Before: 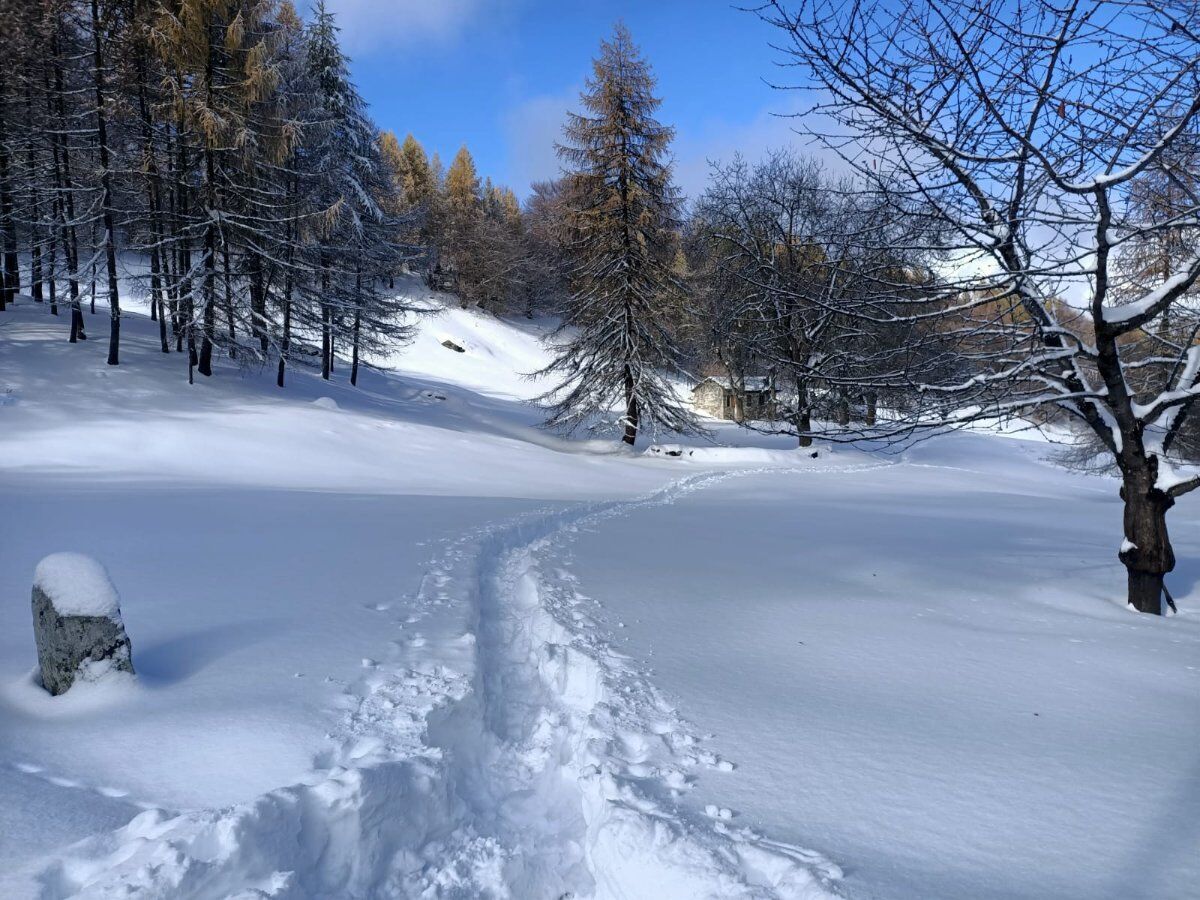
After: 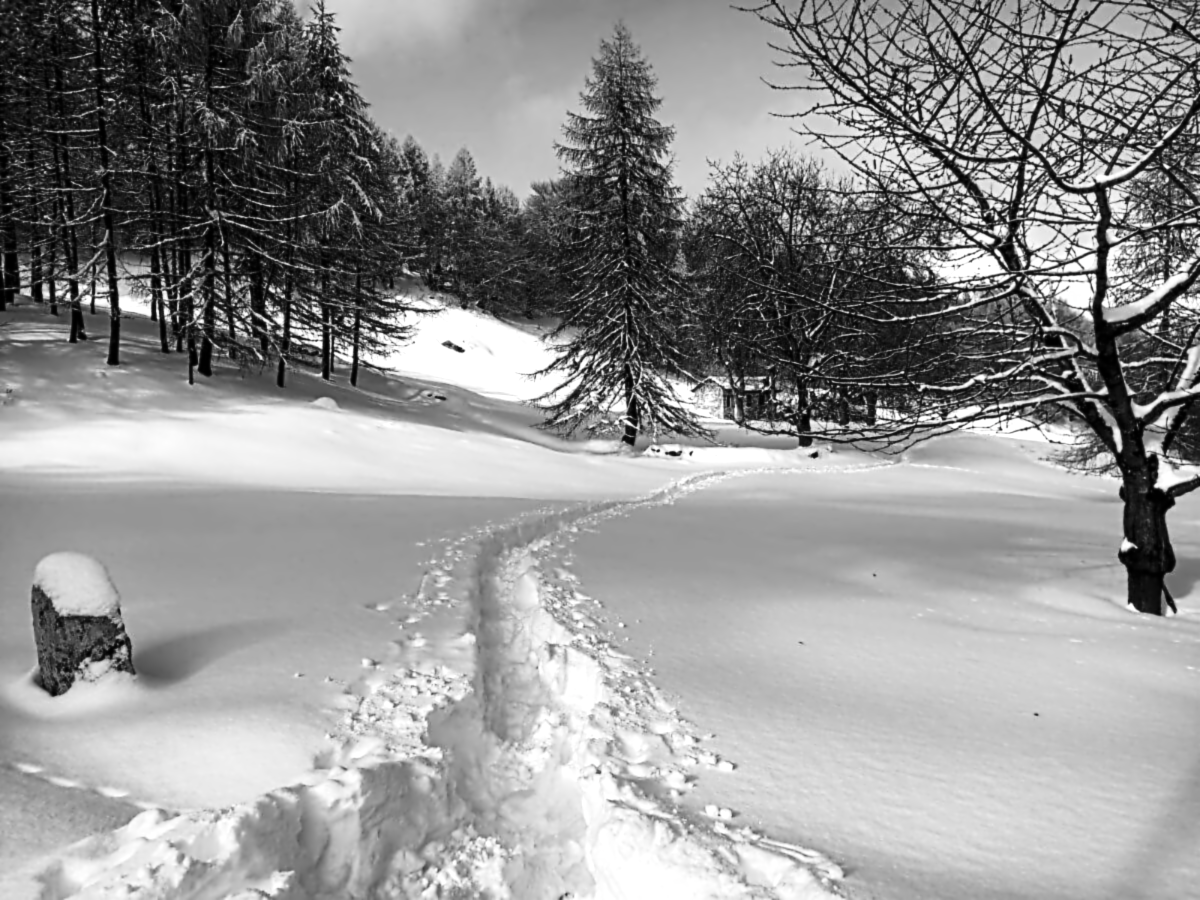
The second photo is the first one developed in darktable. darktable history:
lowpass: radius 0.76, contrast 1.56, saturation 0, unbound 0
contrast equalizer: y [[0.5, 0.5, 0.5, 0.515, 0.749, 0.84], [0.5 ×6], [0.5 ×6], [0, 0, 0, 0.001, 0.067, 0.262], [0 ×6]]
color balance rgb: linear chroma grading › shadows 32%, linear chroma grading › global chroma -2%, linear chroma grading › mid-tones 4%, perceptual saturation grading › global saturation -2%, perceptual saturation grading › highlights -8%, perceptual saturation grading › mid-tones 8%, perceptual saturation grading › shadows 4%, perceptual brilliance grading › highlights 8%, perceptual brilliance grading › mid-tones 4%, perceptual brilliance grading › shadows 2%, global vibrance 16%, saturation formula JzAzBz (2021)
